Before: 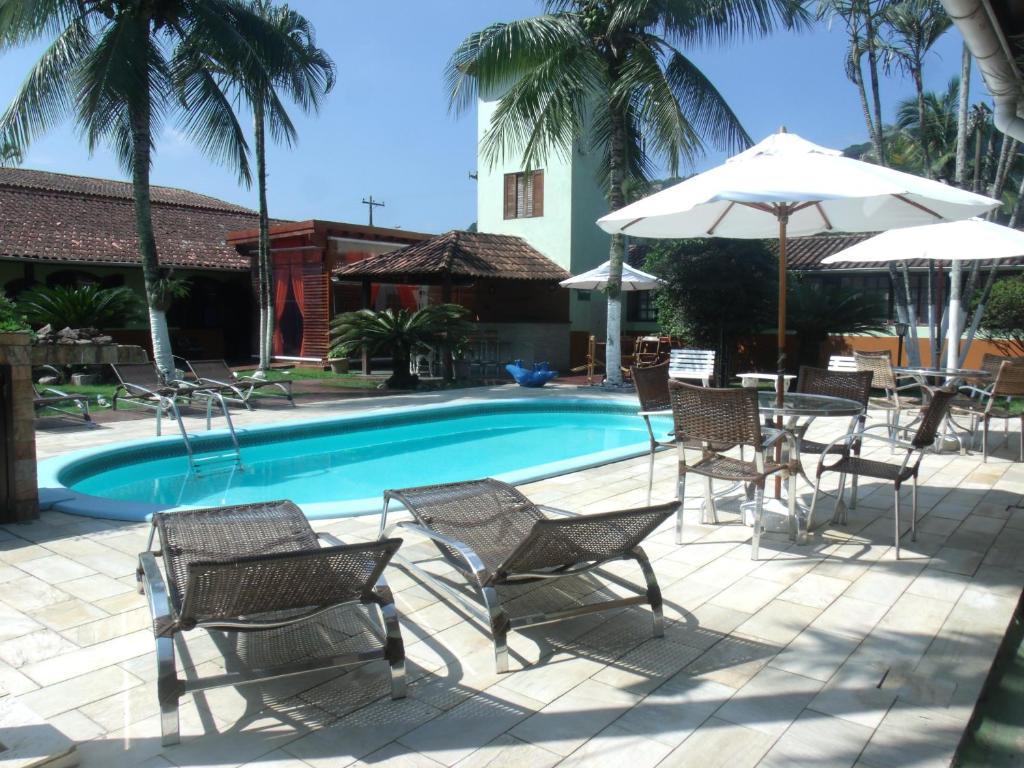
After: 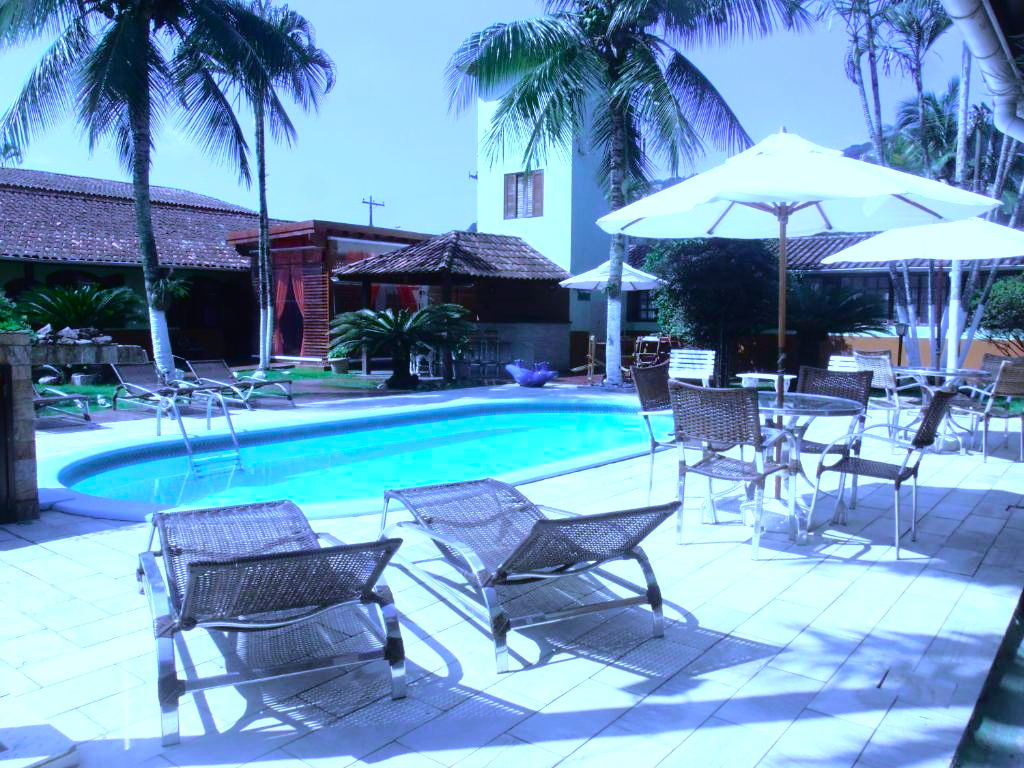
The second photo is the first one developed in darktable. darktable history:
white balance: red 0.766, blue 1.537
tone curve: curves: ch0 [(0, 0.013) (0.117, 0.081) (0.257, 0.259) (0.408, 0.45) (0.611, 0.64) (0.81, 0.857) (1, 1)]; ch1 [(0, 0) (0.287, 0.198) (0.501, 0.506) (0.56, 0.584) (0.715, 0.741) (0.976, 0.992)]; ch2 [(0, 0) (0.369, 0.362) (0.5, 0.5) (0.537, 0.547) (0.59, 0.603) (0.681, 0.754) (1, 1)], color space Lab, independent channels, preserve colors none
exposure: black level correction 0.001, exposure 0.5 EV, compensate exposure bias true, compensate highlight preservation false
tone equalizer: on, module defaults
